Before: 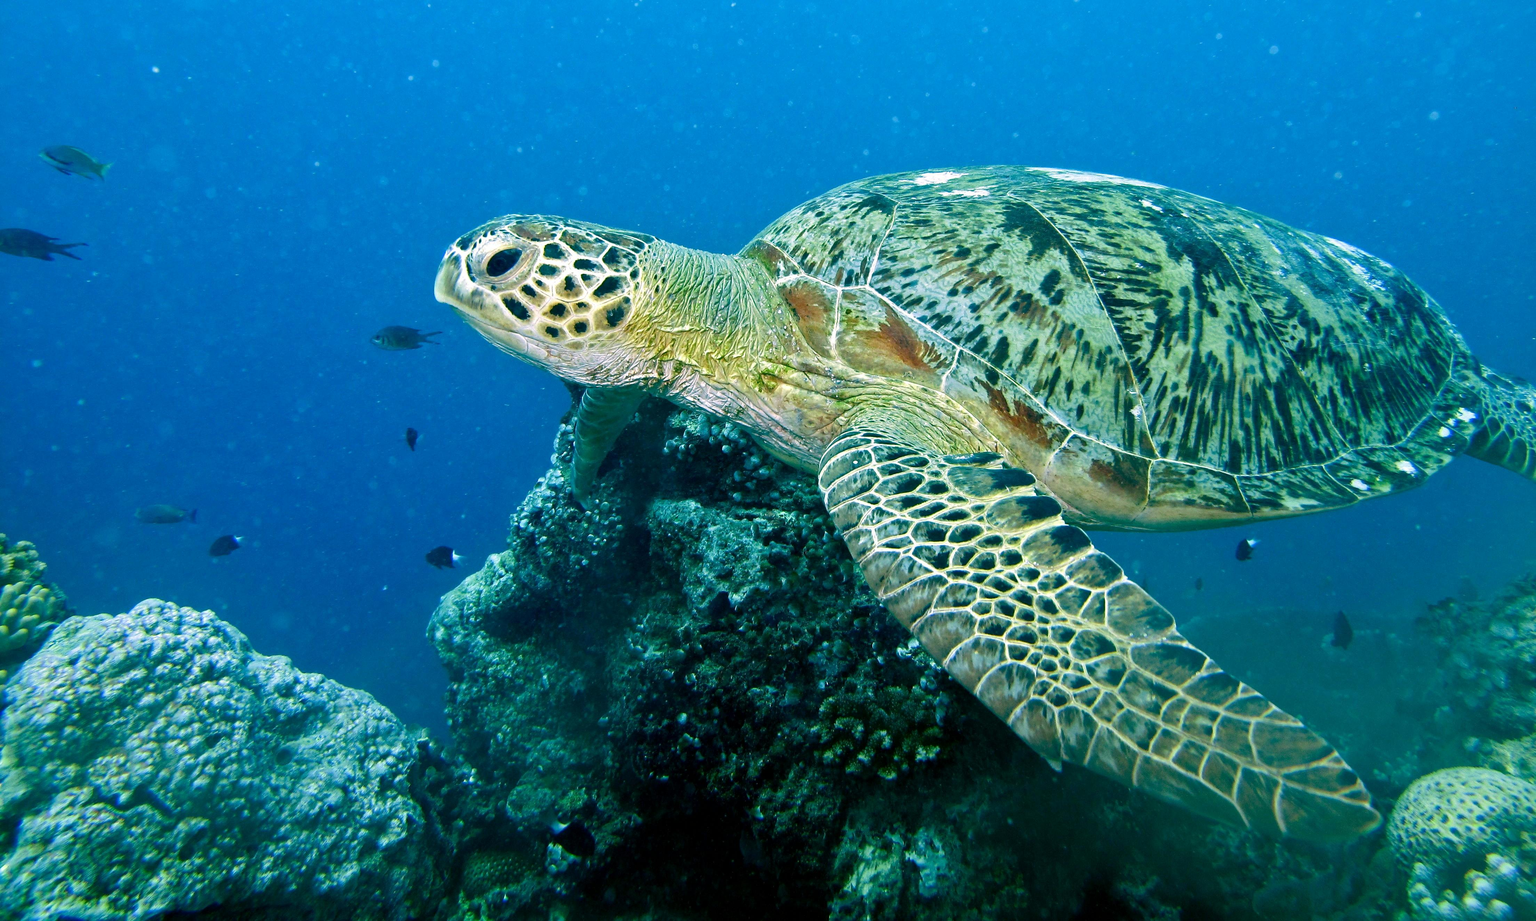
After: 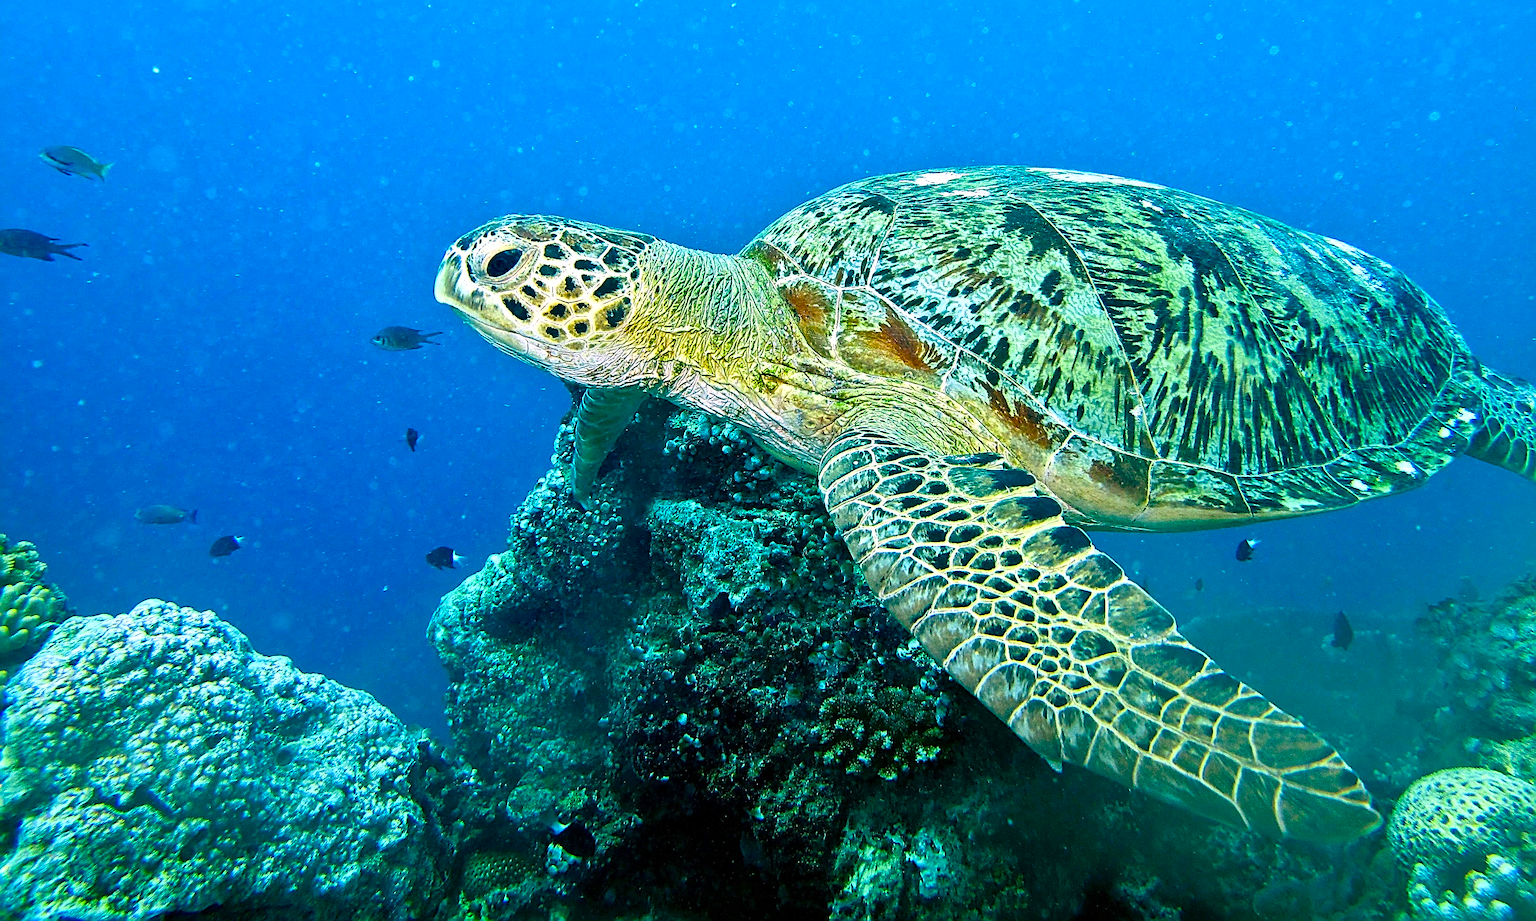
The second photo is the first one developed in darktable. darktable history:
sharpen: radius 3.15, amount 1.73
color balance rgb: perceptual saturation grading › global saturation 29.773%, perceptual brilliance grading › global brilliance 18.09%
shadows and highlights: shadows 30.72, highlights -62.87, soften with gaussian
